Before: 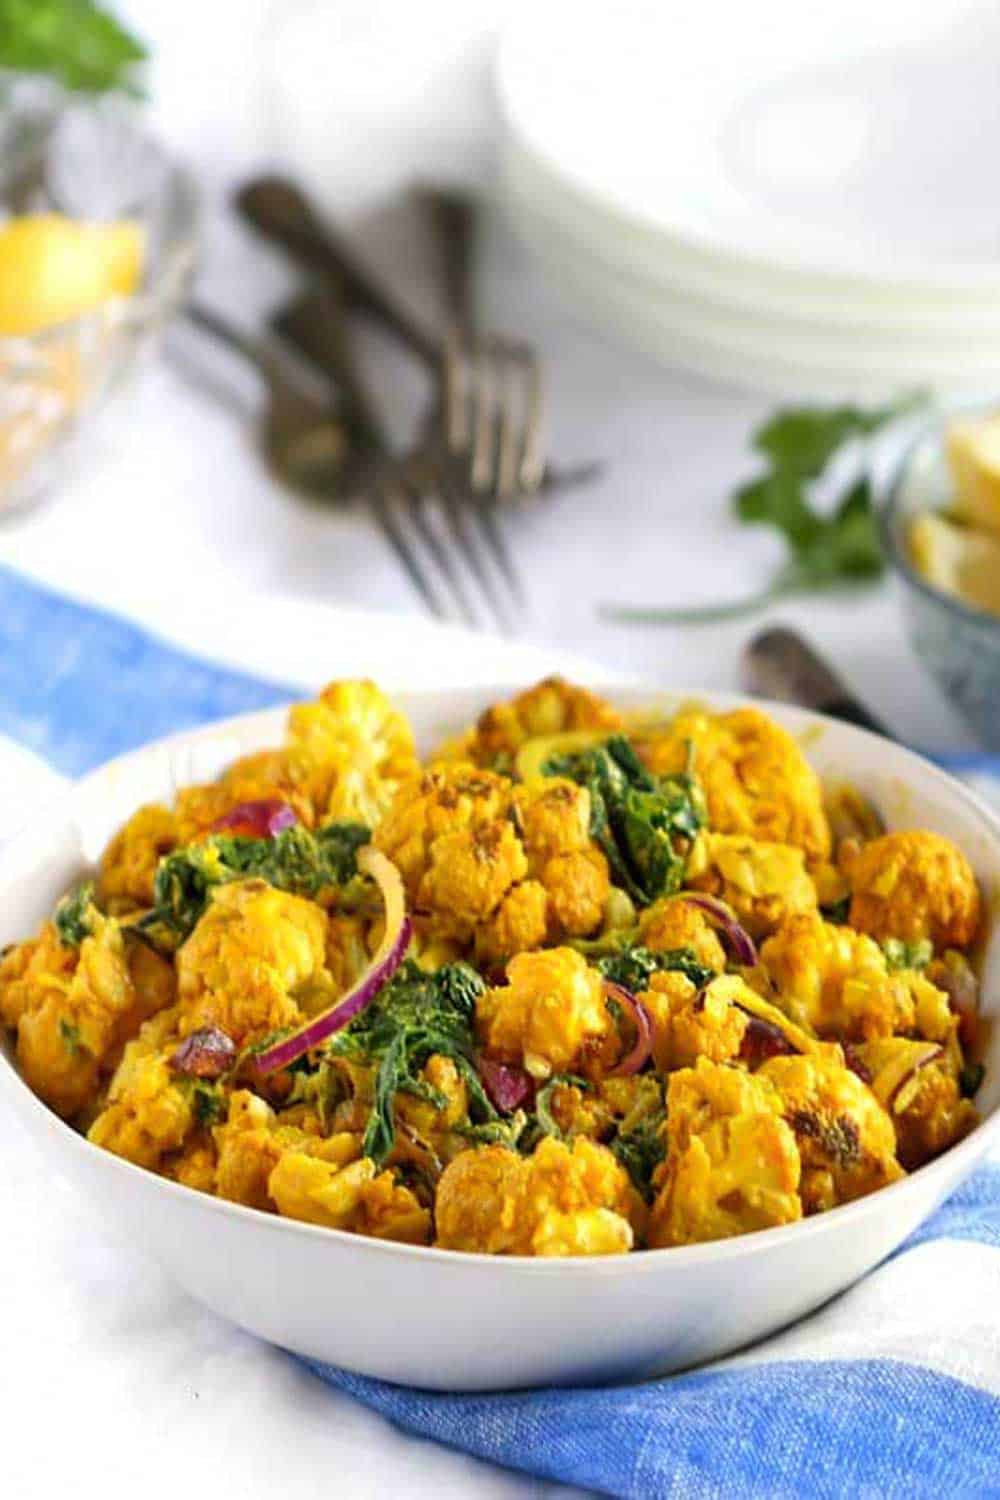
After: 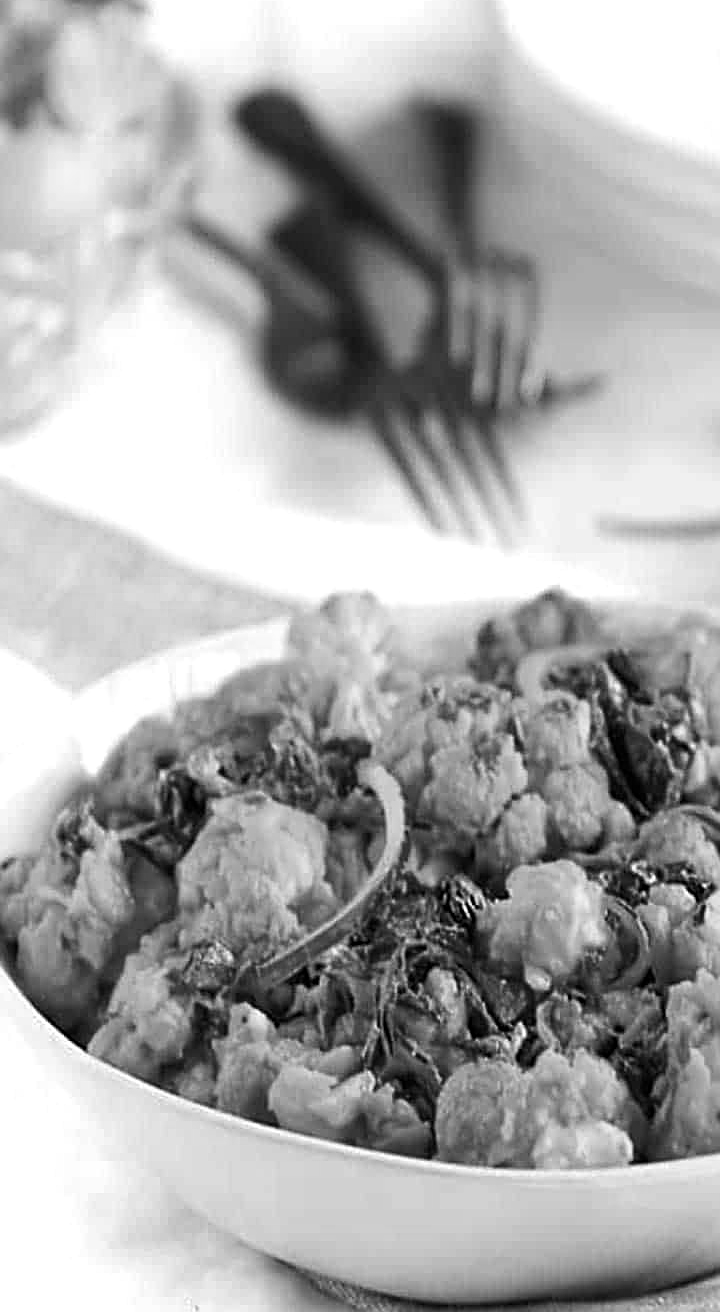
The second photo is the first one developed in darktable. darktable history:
sharpen: on, module defaults
color calibration: output gray [0.21, 0.42, 0.37, 0], gray › normalize channels true, illuminant same as pipeline (D50), adaptation XYZ, x 0.346, y 0.359, gamut compression 0
crop: top 5.803%, right 27.864%, bottom 5.804%
tone equalizer: -8 EV -0.417 EV, -7 EV -0.389 EV, -6 EV -0.333 EV, -5 EV -0.222 EV, -3 EV 0.222 EV, -2 EV 0.333 EV, -1 EV 0.389 EV, +0 EV 0.417 EV, edges refinement/feathering 500, mask exposure compensation -1.57 EV, preserve details no
monochrome: a -71.75, b 75.82
